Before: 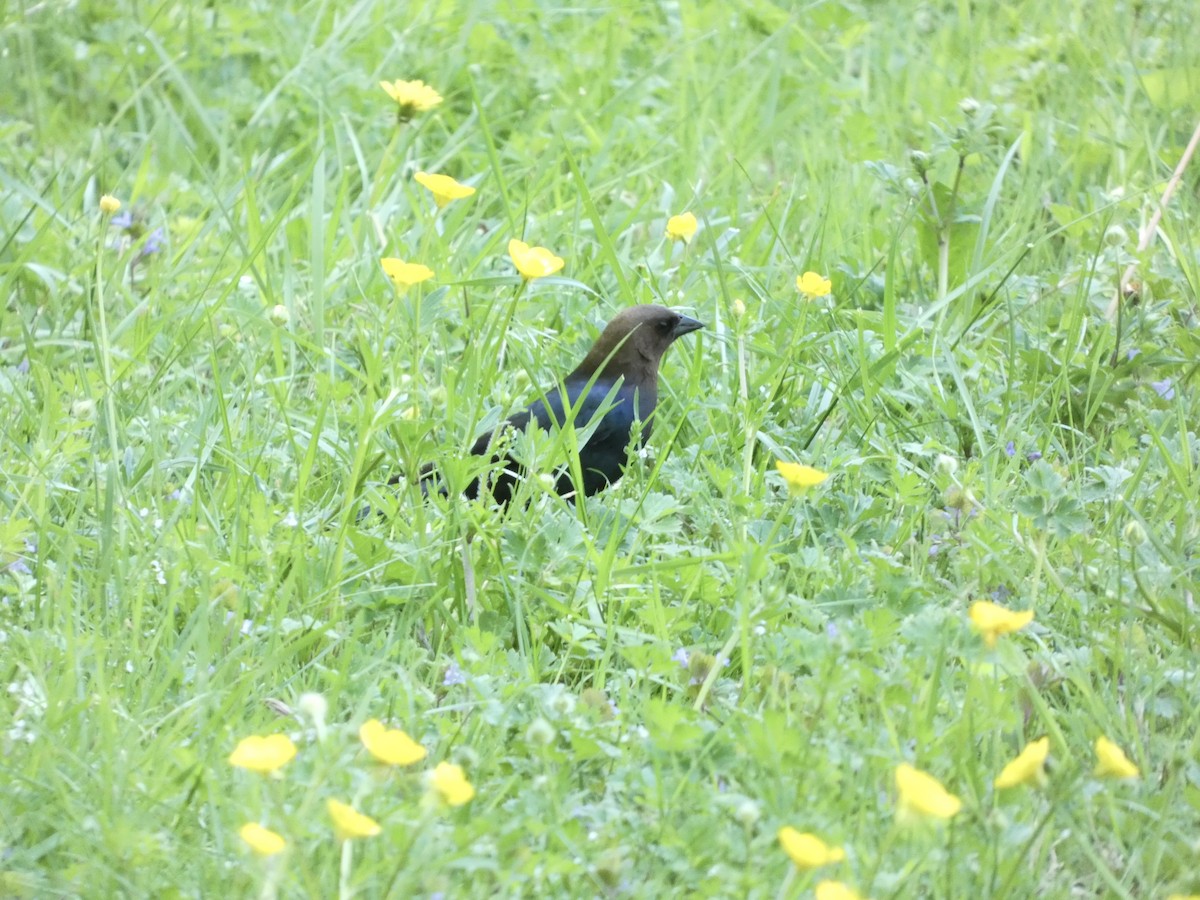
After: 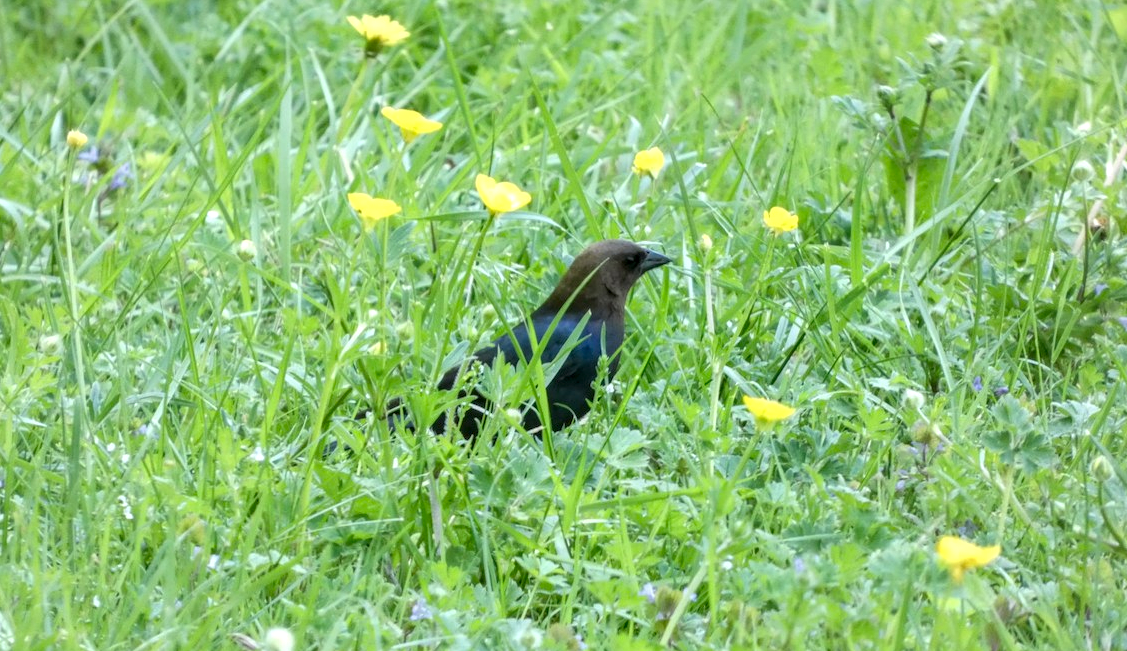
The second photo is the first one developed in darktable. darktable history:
shadows and highlights: shadows 25.55, white point adjustment -2.89, highlights -30.13
local contrast: highlights 26%, detail 150%
crop: left 2.783%, top 7.317%, right 3.289%, bottom 20.338%
